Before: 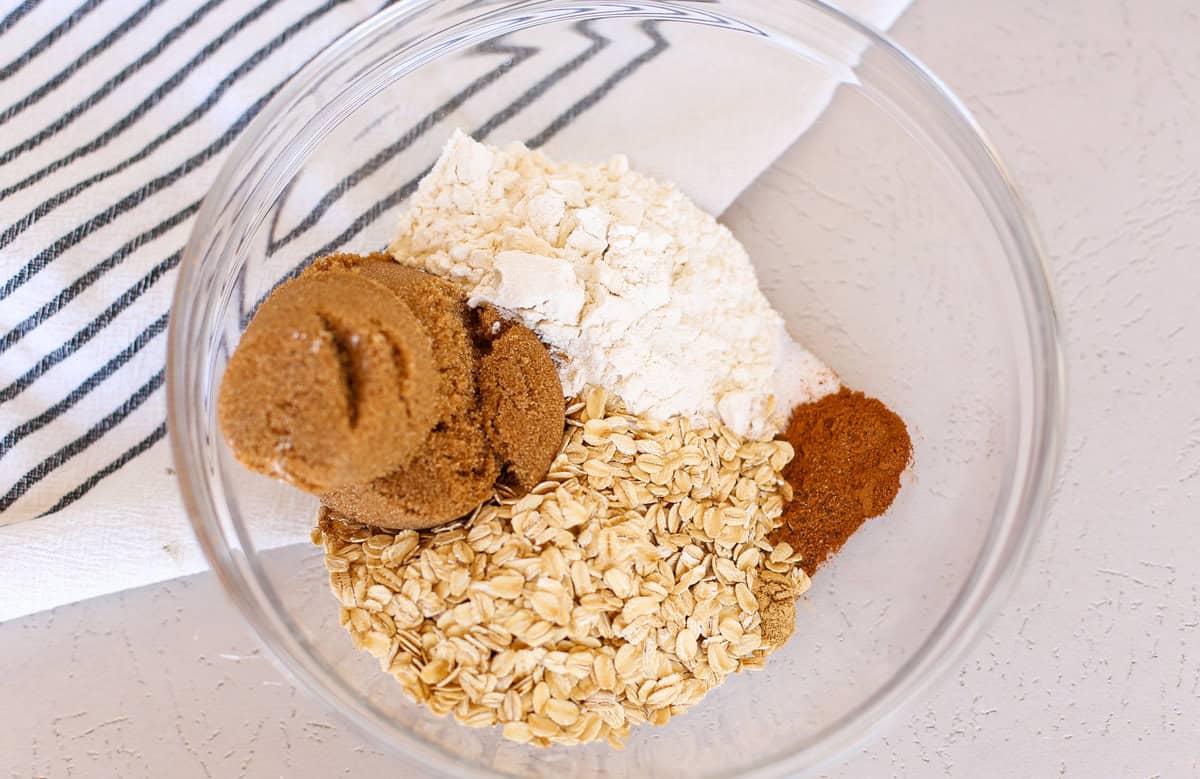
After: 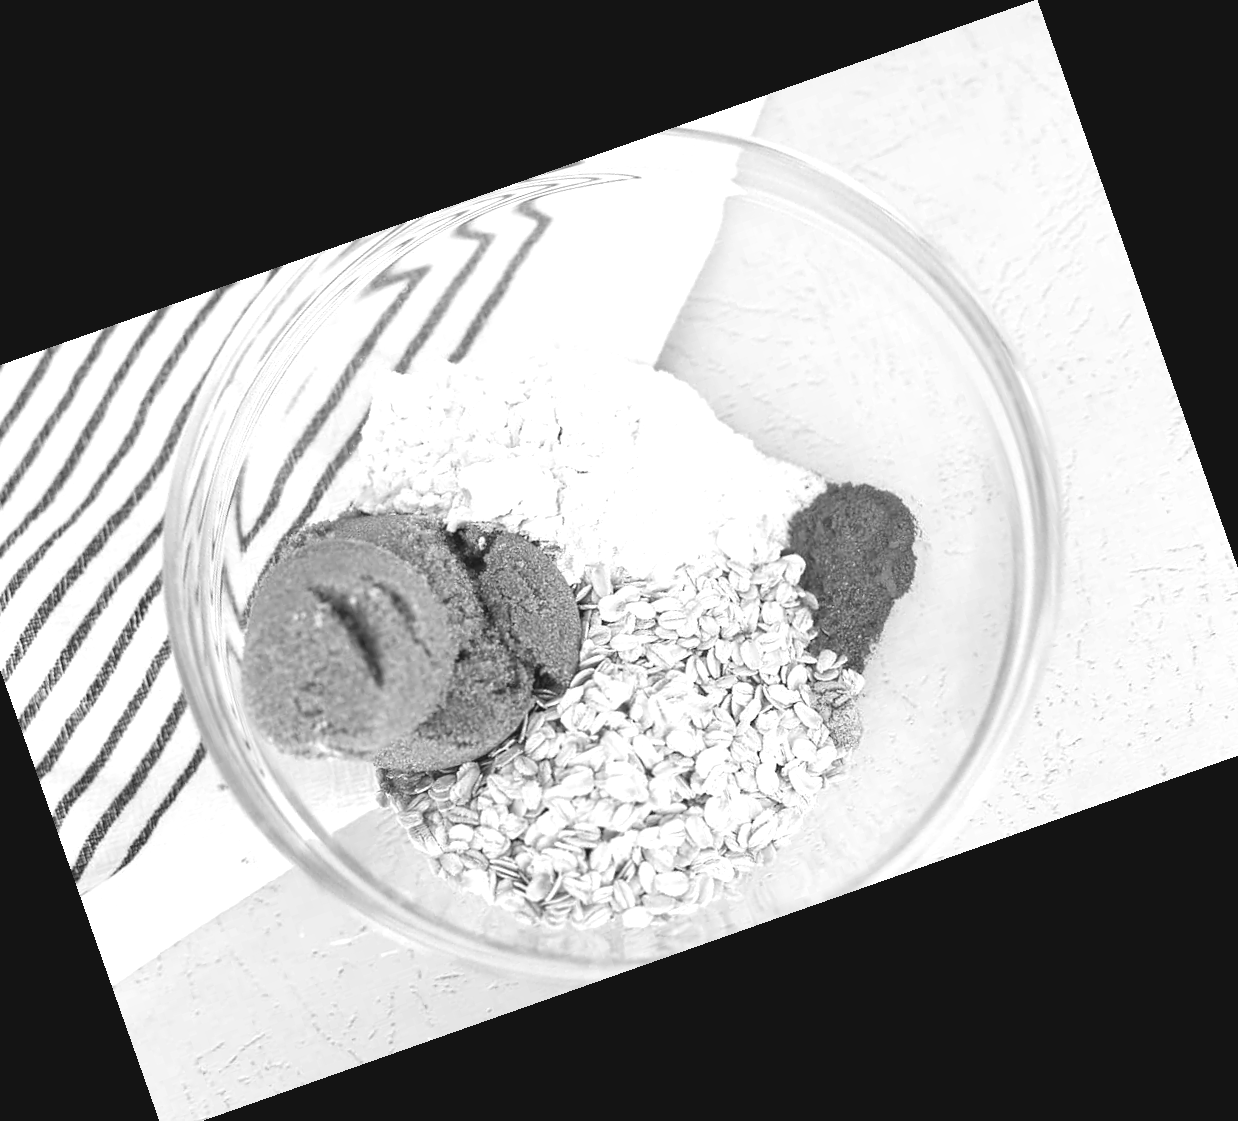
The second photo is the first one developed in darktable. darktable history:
monochrome: a 32, b 64, size 2.3
exposure: black level correction -0.005, exposure 0.622 EV, compensate highlight preservation false
crop and rotate: angle 19.43°, left 6.812%, right 4.125%, bottom 1.087%
